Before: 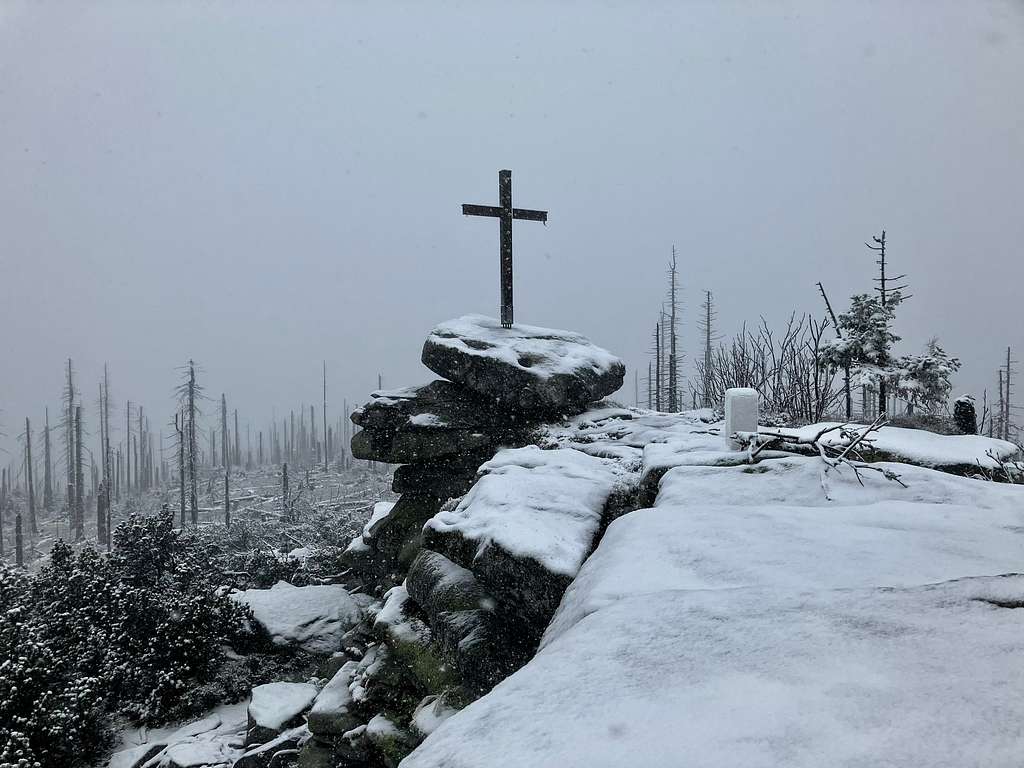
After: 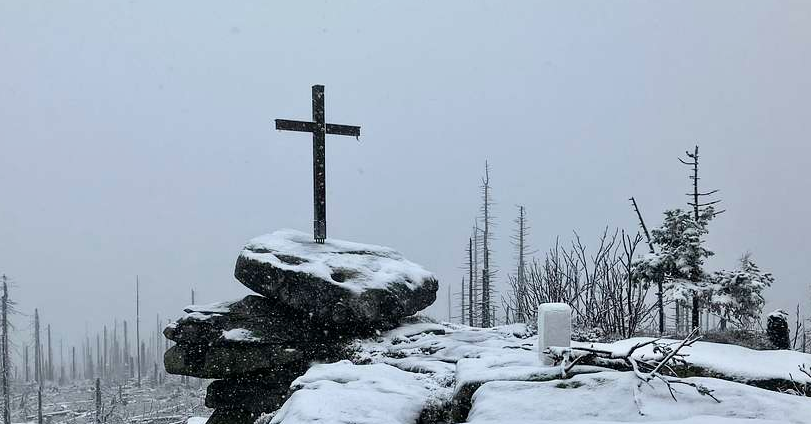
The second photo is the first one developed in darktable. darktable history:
contrast equalizer: octaves 7, y [[0.5 ×6], [0.5 ×6], [0.5, 0.5, 0.501, 0.545, 0.707, 0.863], [0 ×6], [0 ×6]]
color correction: highlights b* 0.013, saturation 1.06
crop: left 18.314%, top 11.126%, right 2.445%, bottom 33.569%
tone curve: curves: ch0 [(0, 0) (0.004, 0.002) (0.02, 0.013) (0.218, 0.218) (0.664, 0.718) (0.832, 0.873) (1, 1)], color space Lab, independent channels, preserve colors none
